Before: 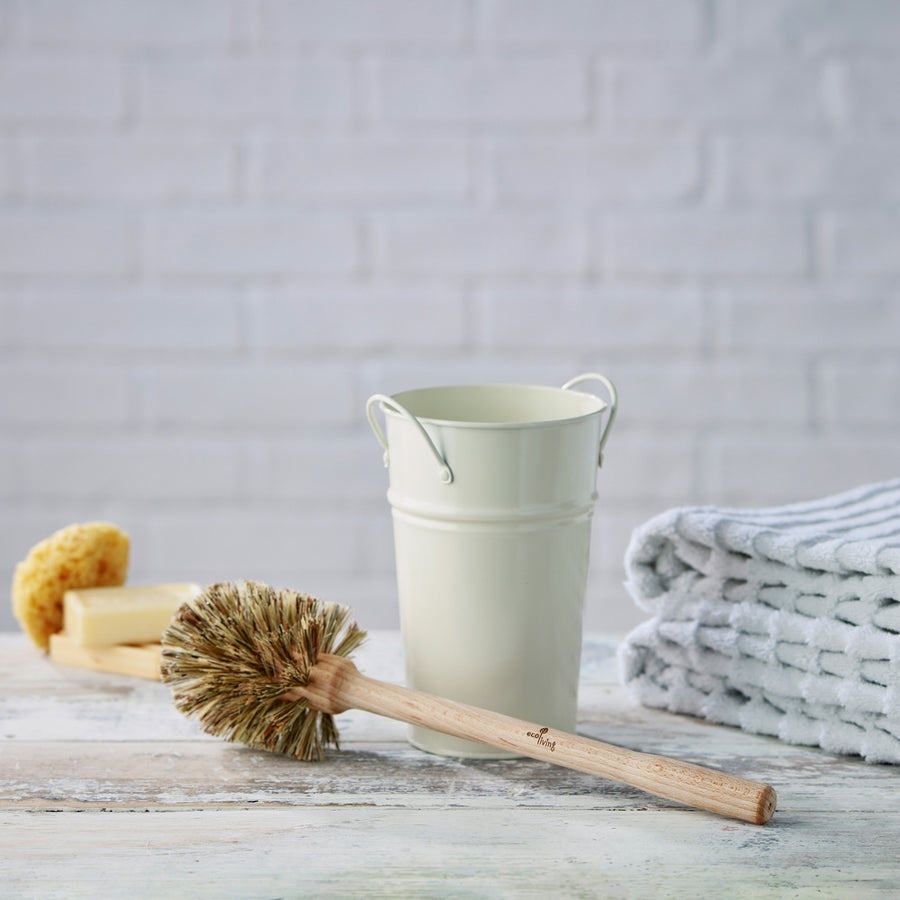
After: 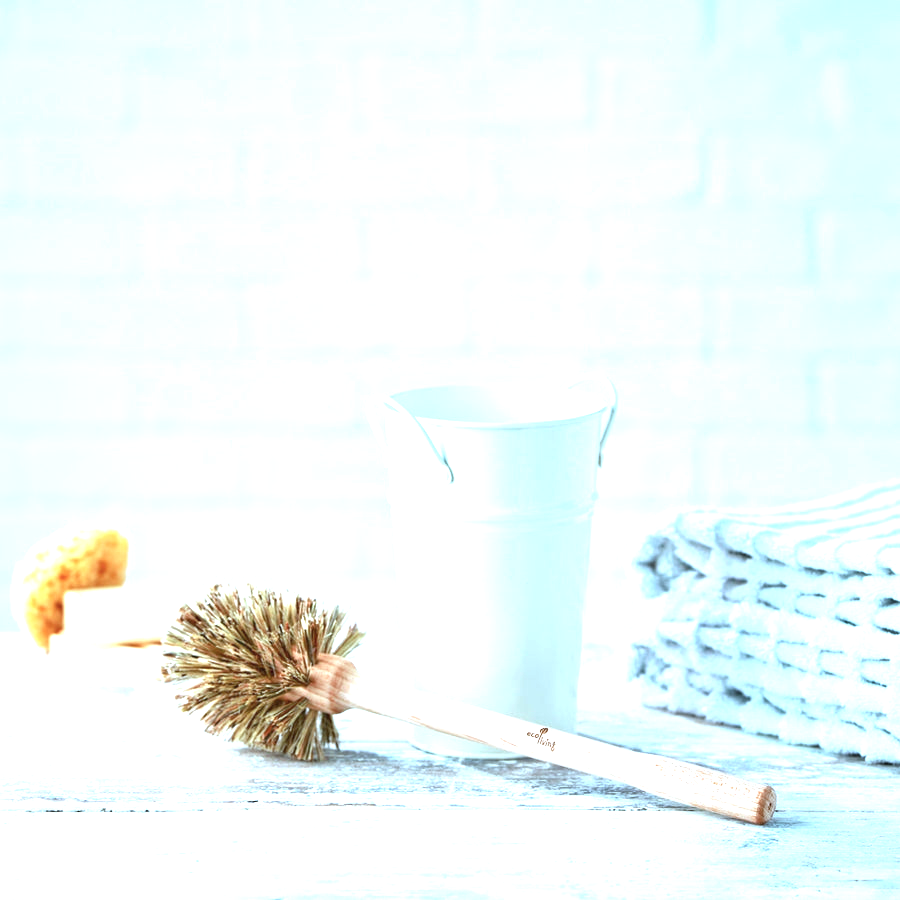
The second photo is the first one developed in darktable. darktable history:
exposure: black level correction 0, exposure 1.499 EV, compensate highlight preservation false
color correction: highlights a* -9.57, highlights b* -21.12
